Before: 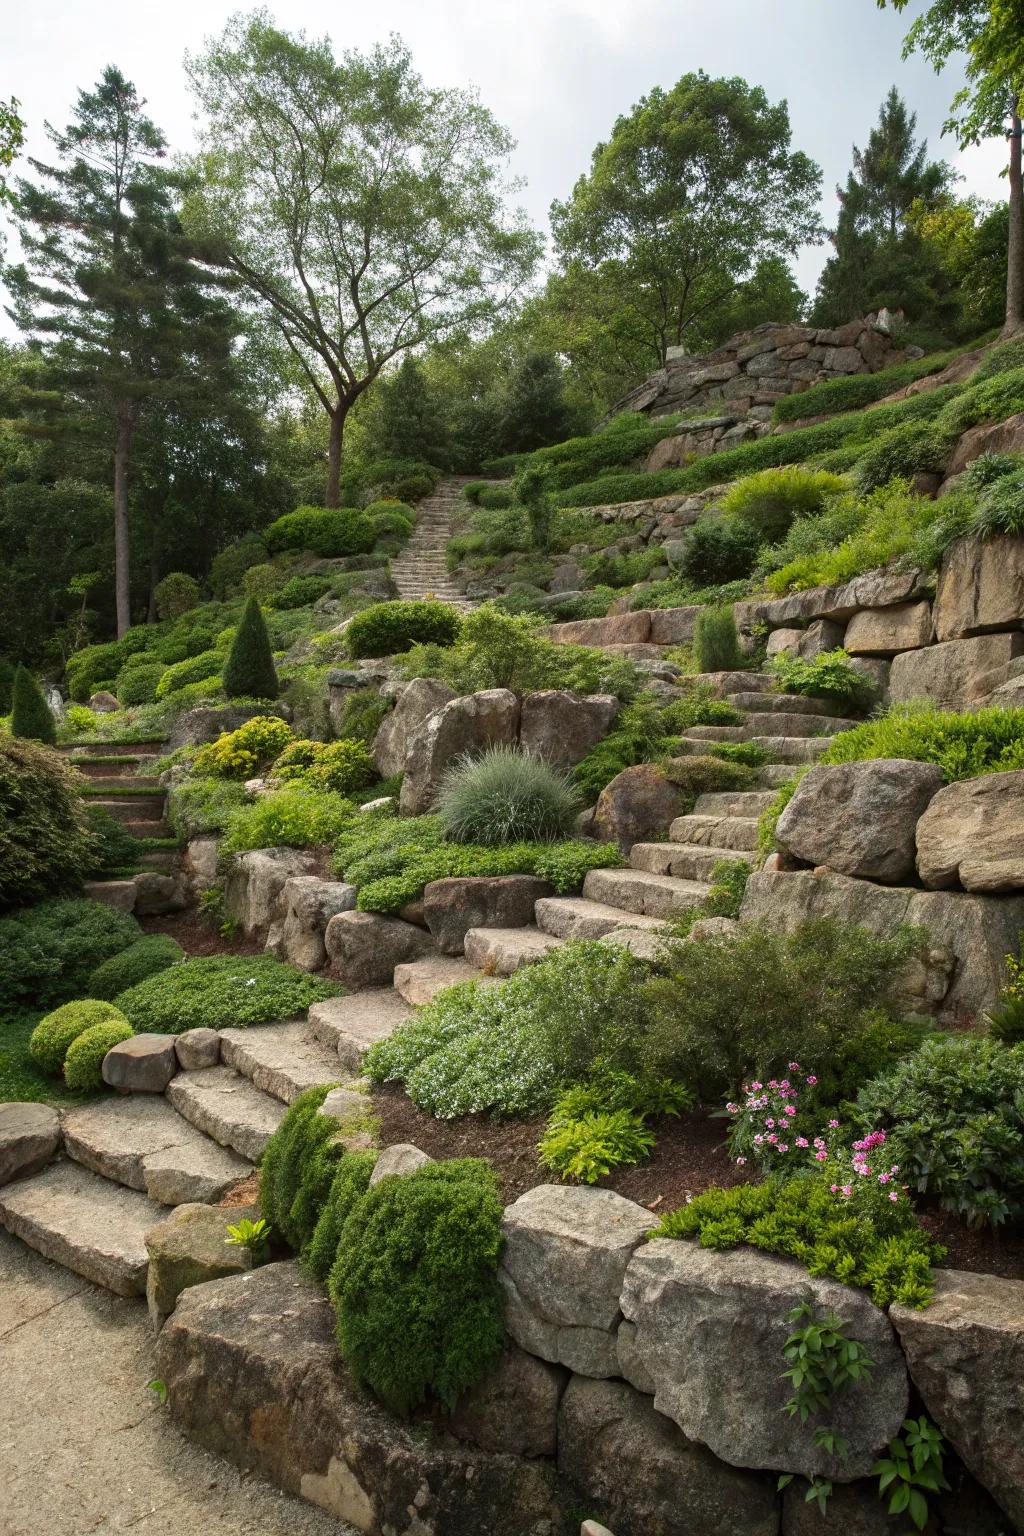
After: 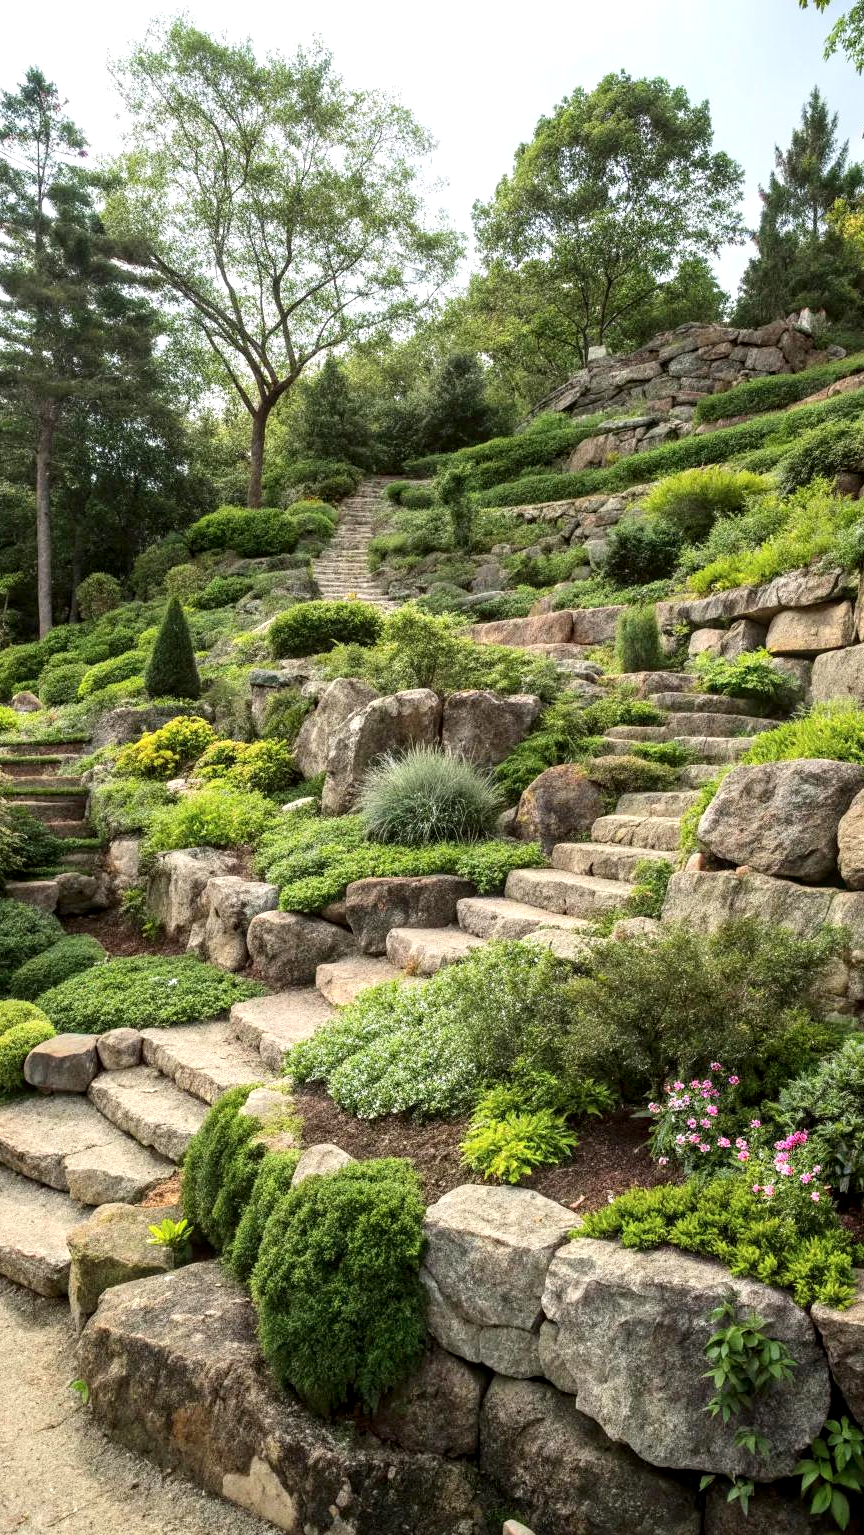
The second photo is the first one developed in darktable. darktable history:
color correction: highlights b* -0.047, saturation 1.06
exposure: black level correction 0, exposure 0.394 EV, compensate highlight preservation false
crop: left 7.709%, right 7.835%
tone curve: curves: ch0 [(0, 0) (0.004, 0.001) (0.133, 0.112) (0.325, 0.362) (0.832, 0.893) (1, 1)], color space Lab, independent channels, preserve colors none
local contrast: on, module defaults
